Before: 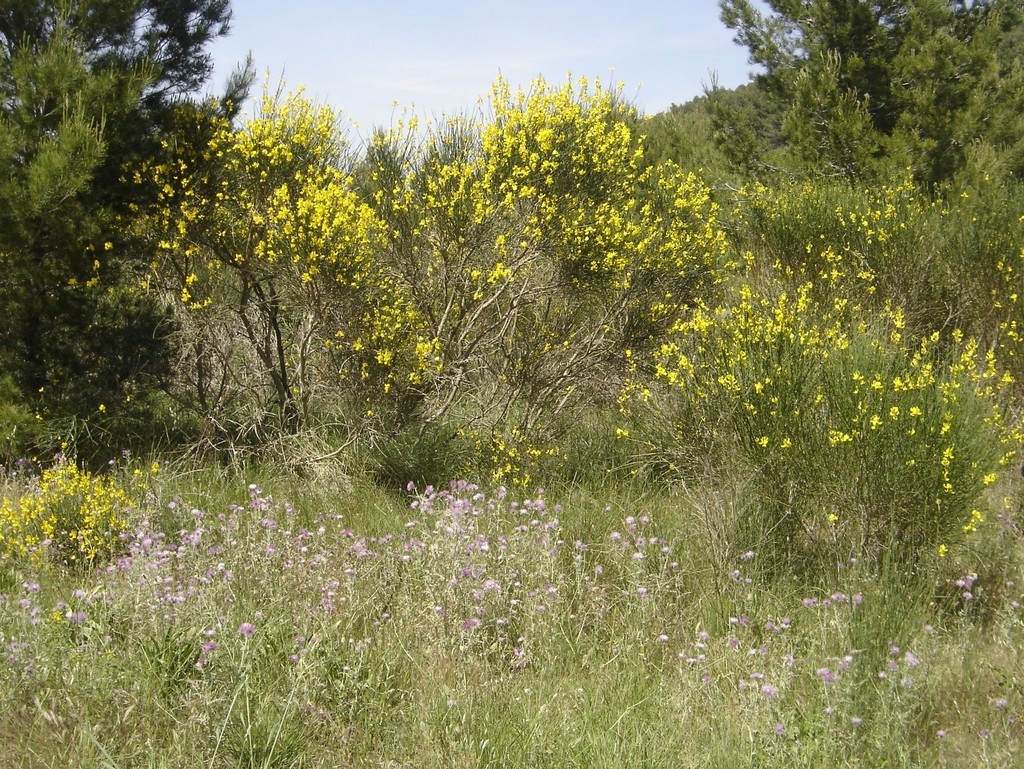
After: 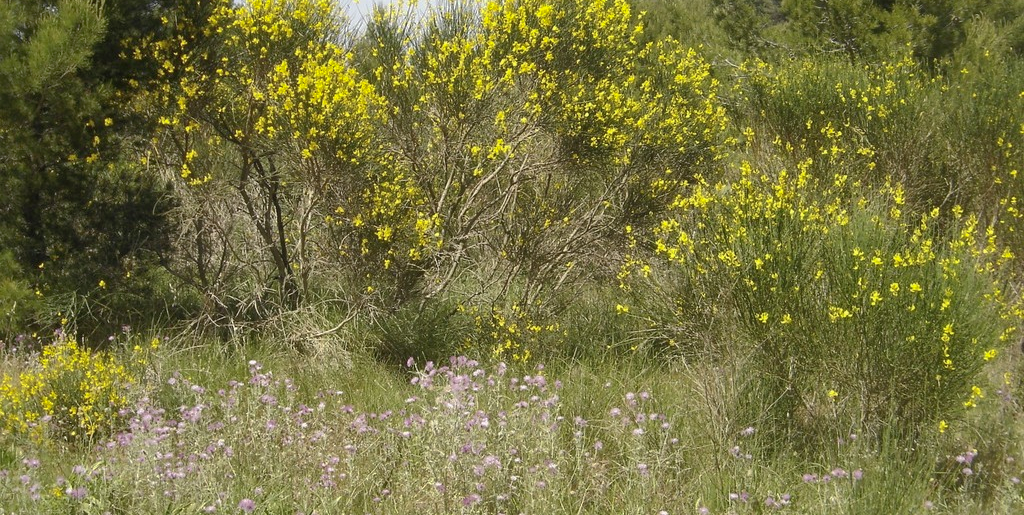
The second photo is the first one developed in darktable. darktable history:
crop: top 16.249%, bottom 16.77%
shadows and highlights: on, module defaults
